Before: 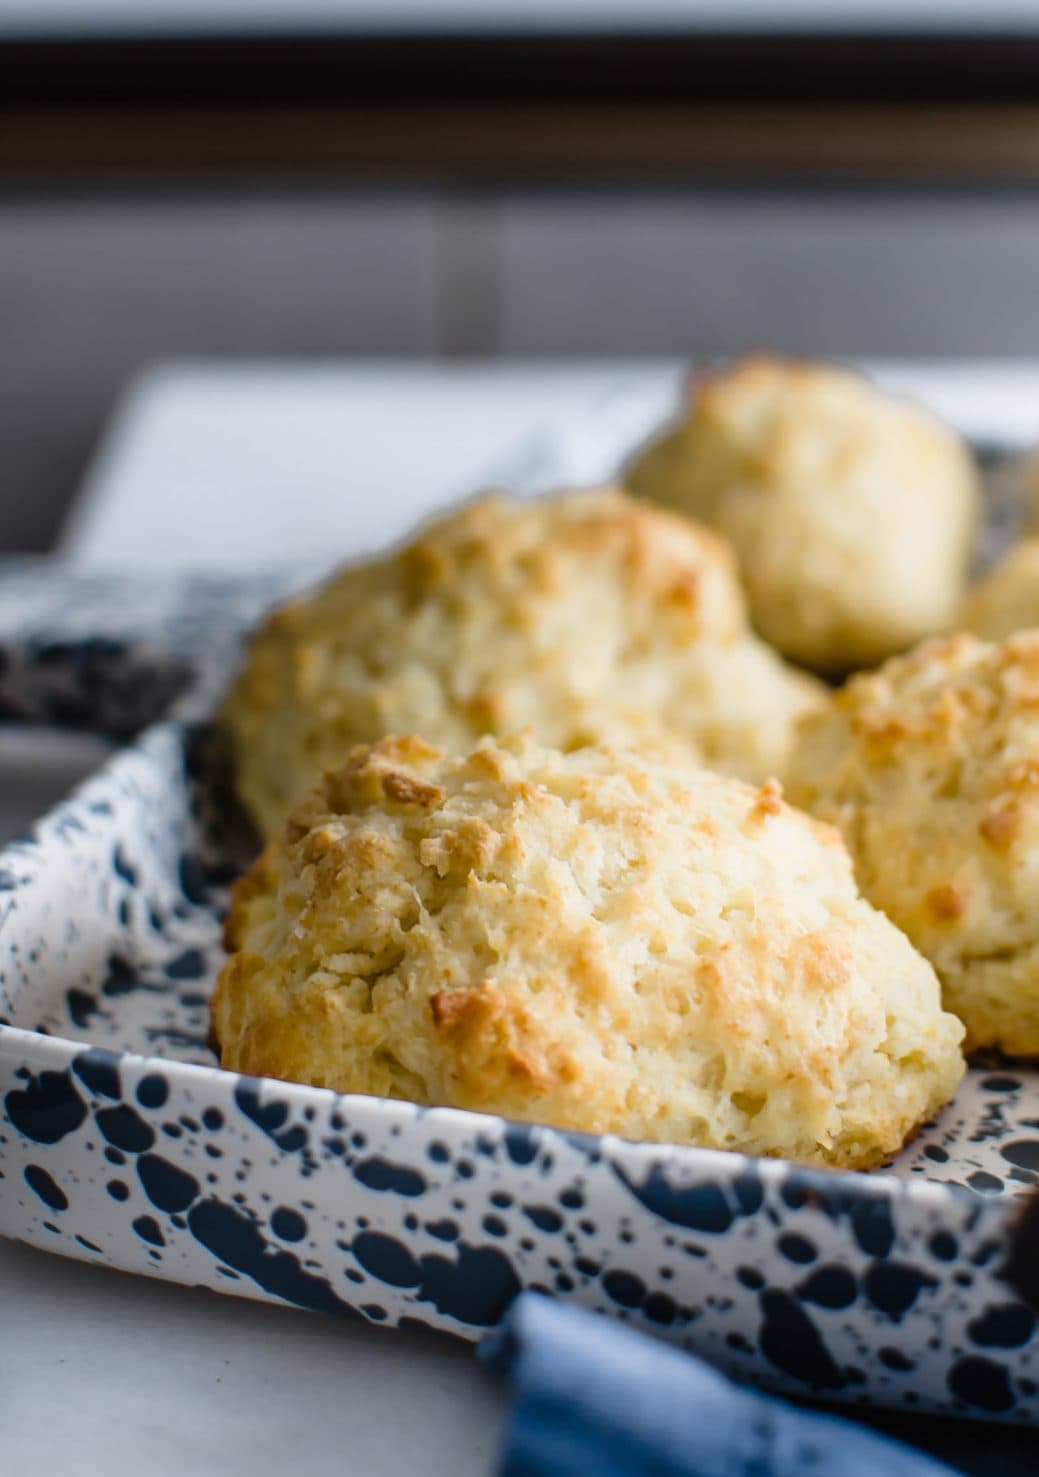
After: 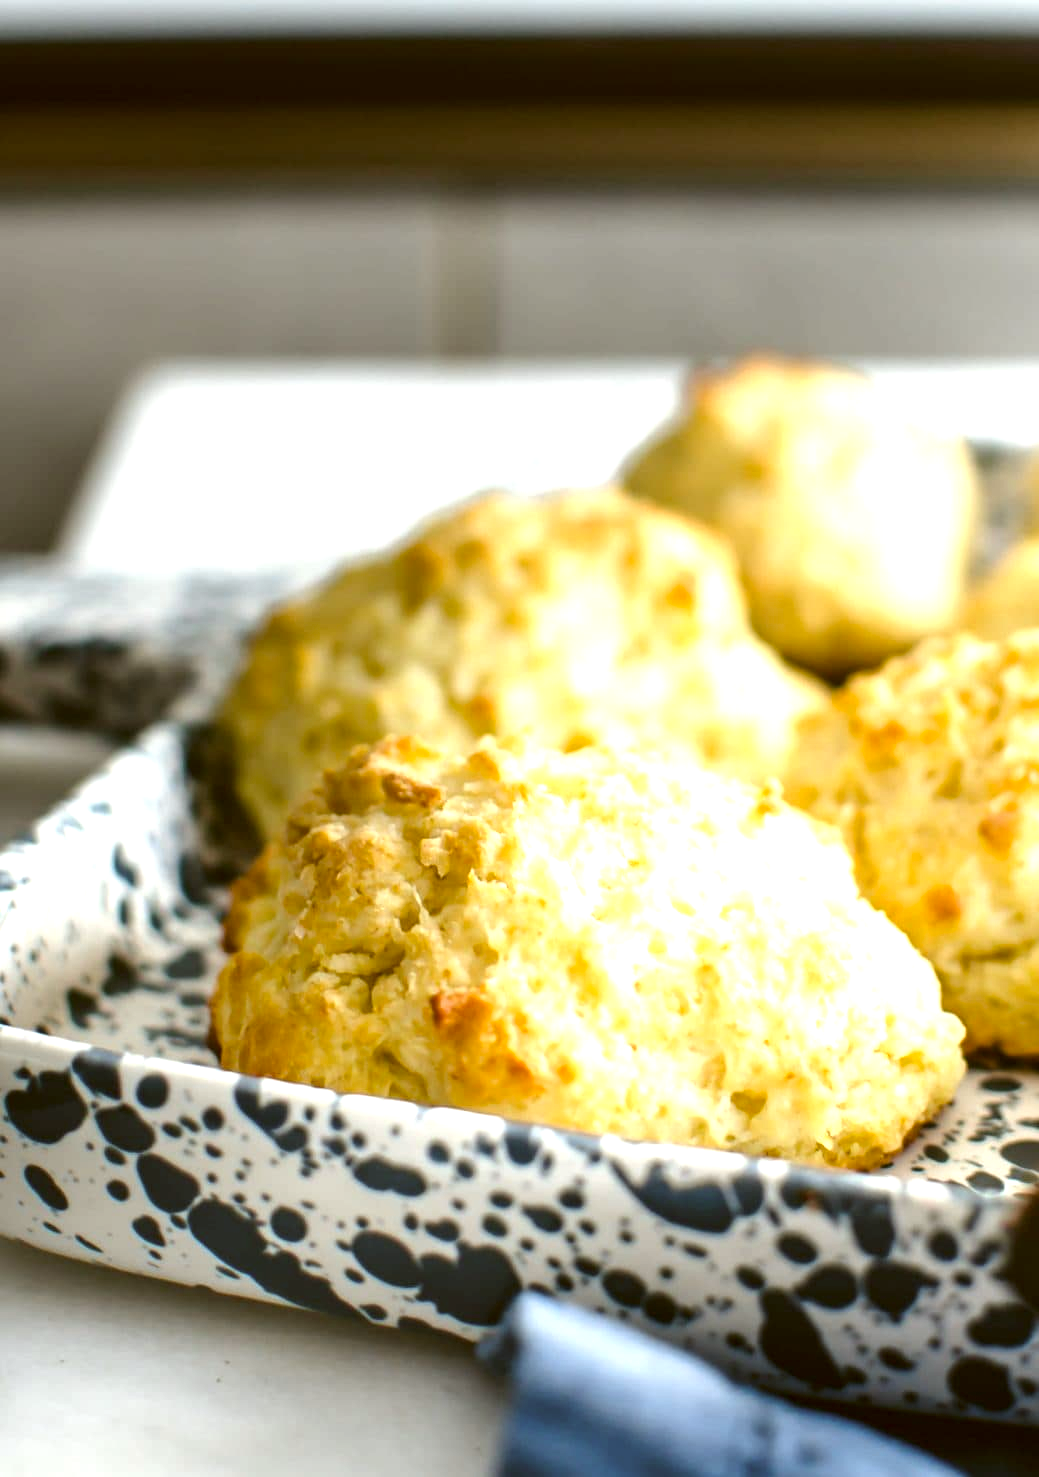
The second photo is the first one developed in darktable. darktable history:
color correction: highlights a* -1.43, highlights b* 10.12, shadows a* 0.395, shadows b* 19.35
exposure: exposure 1.061 EV, compensate highlight preservation false
